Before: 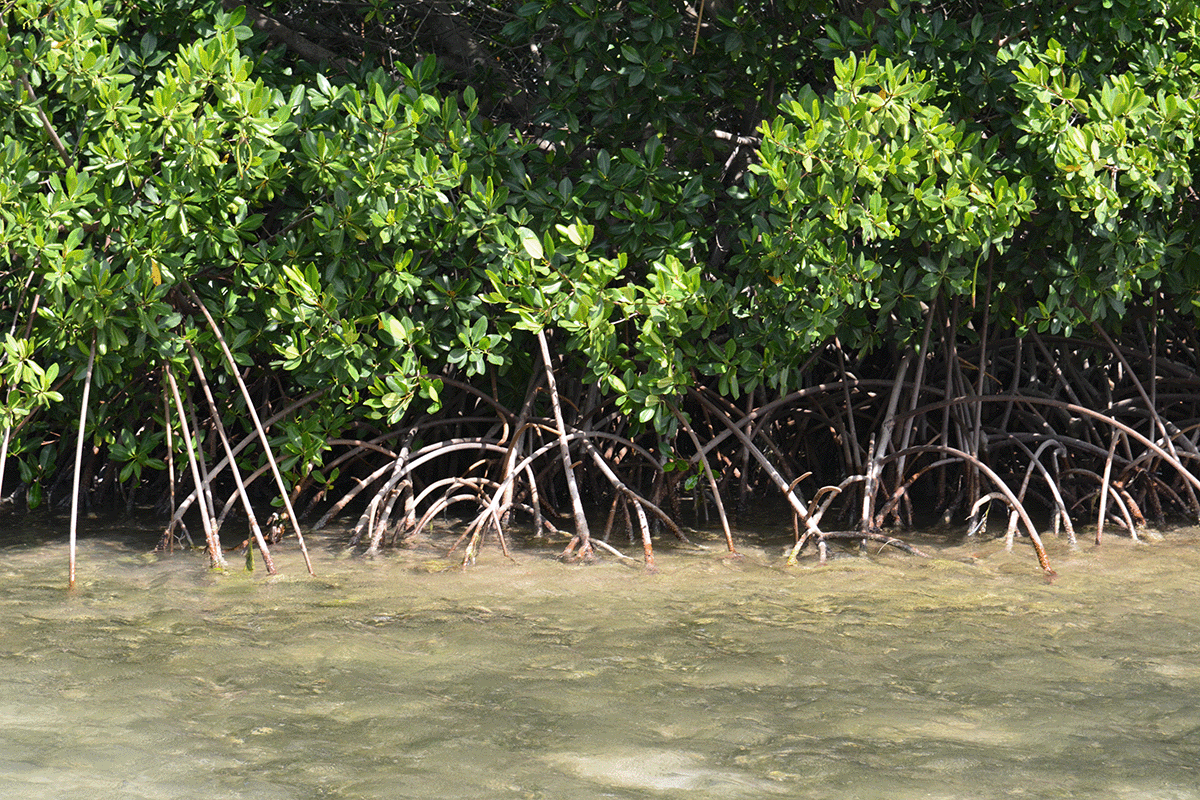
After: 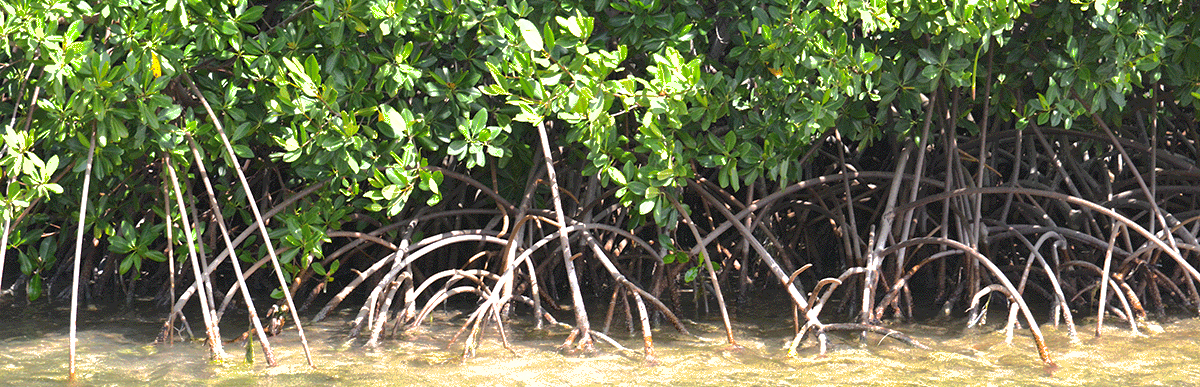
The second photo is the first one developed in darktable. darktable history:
exposure: black level correction 0, exposure 0.9 EV, compensate exposure bias true, compensate highlight preservation false
shadows and highlights: shadows 40, highlights -60
crop and rotate: top 26.056%, bottom 25.543%
